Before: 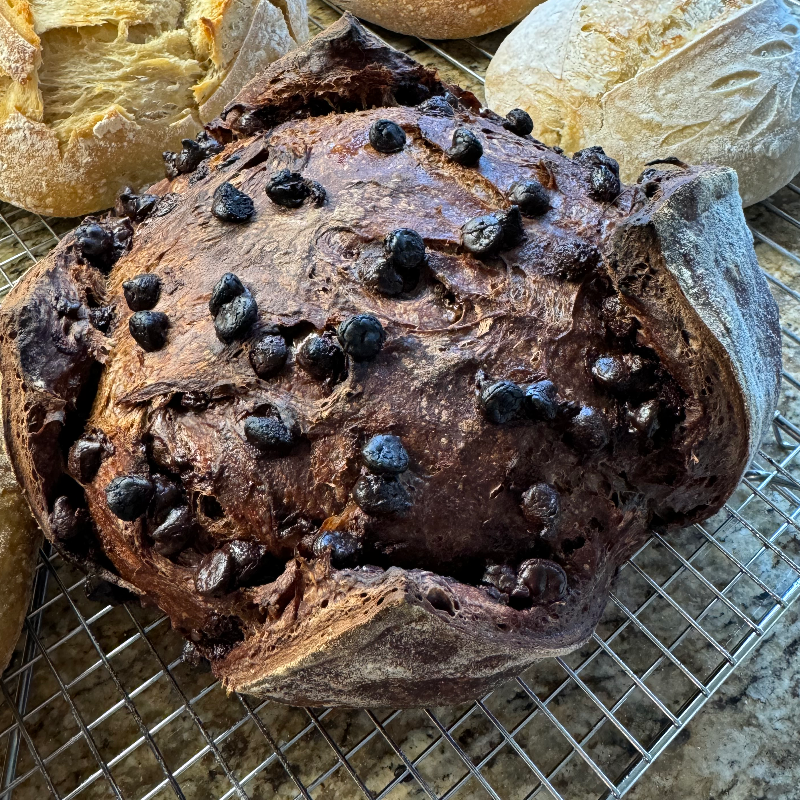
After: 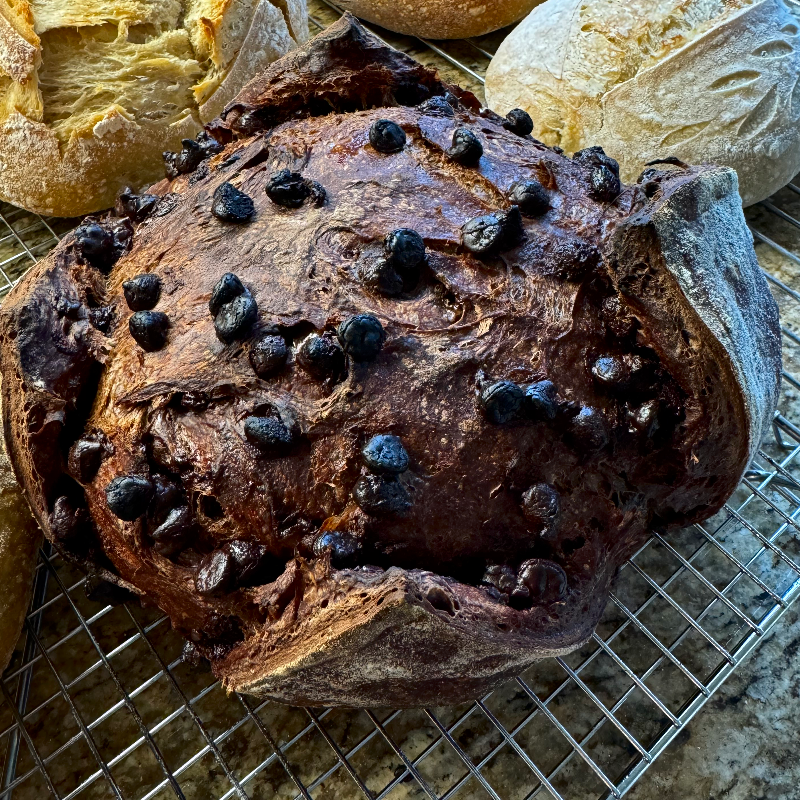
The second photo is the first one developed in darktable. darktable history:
contrast brightness saturation: contrast 0.065, brightness -0.14, saturation 0.113
